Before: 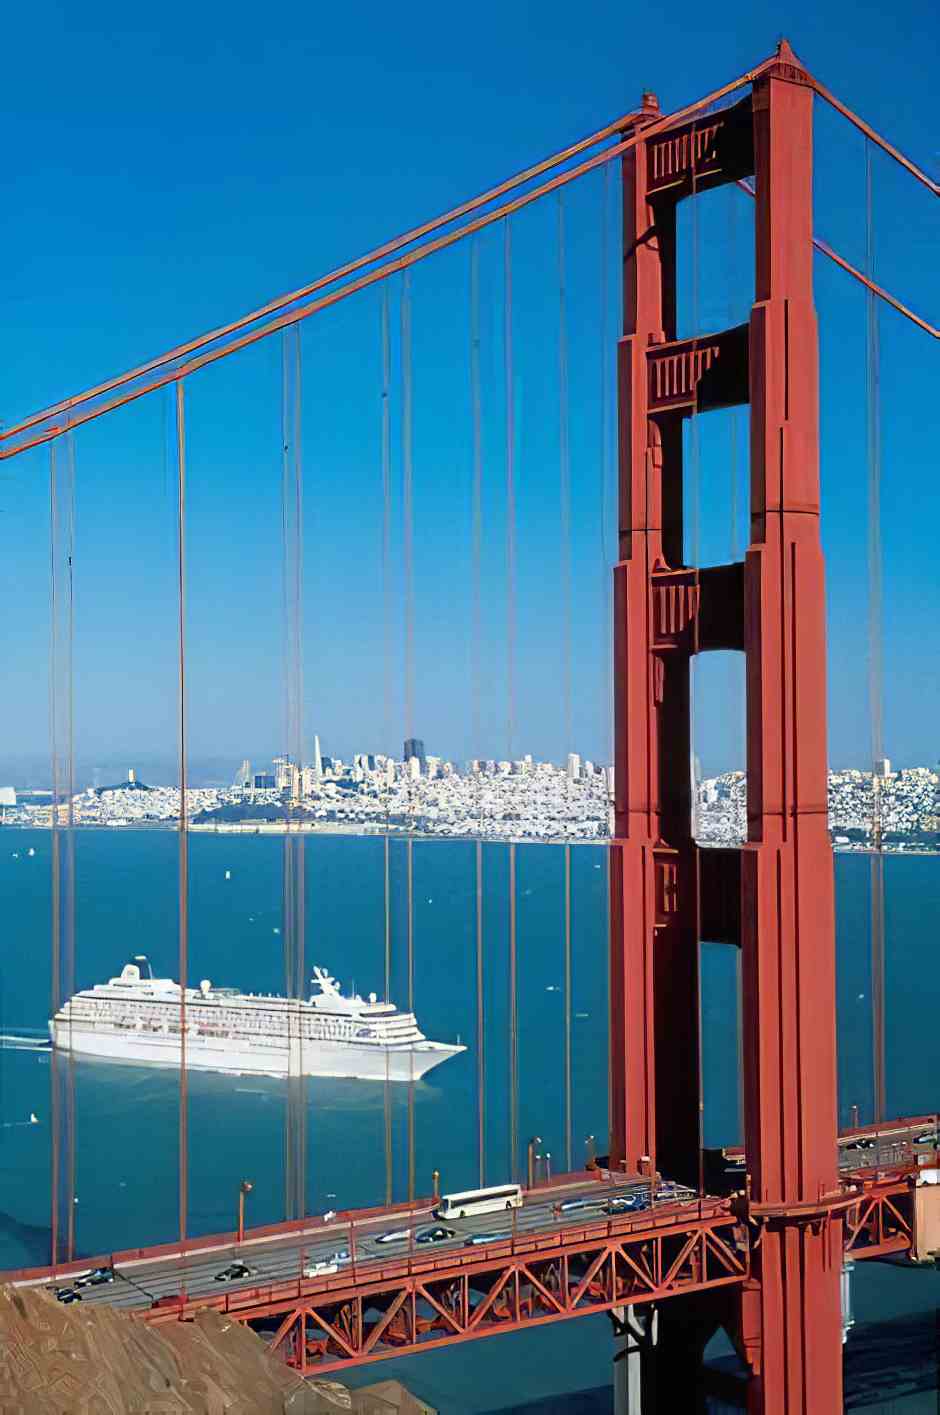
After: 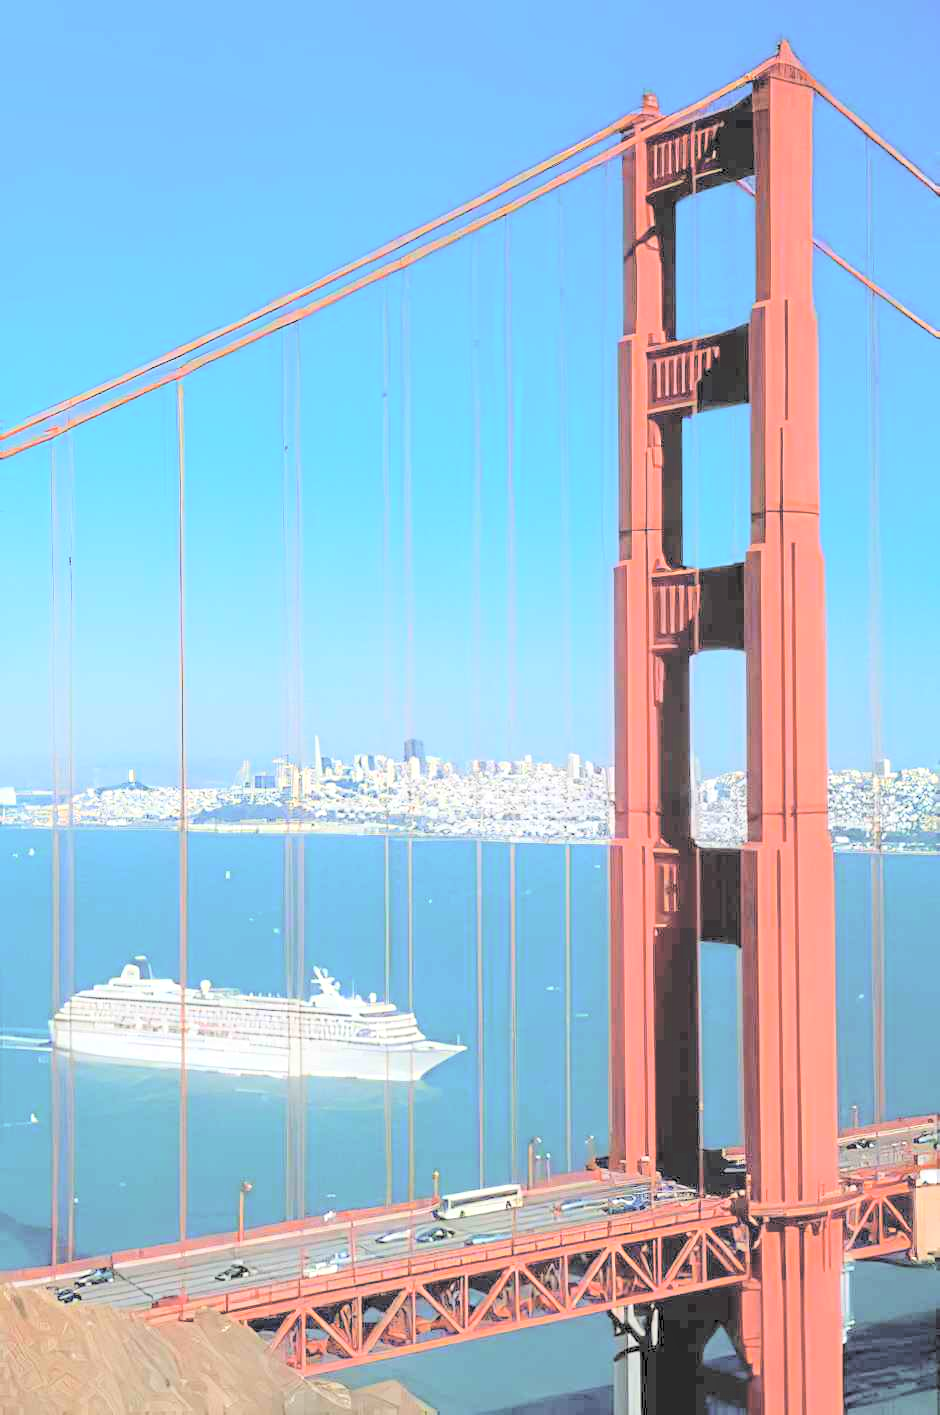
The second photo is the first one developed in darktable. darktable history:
contrast brightness saturation: brightness 1
local contrast: highlights 100%, shadows 100%, detail 120%, midtone range 0.2
